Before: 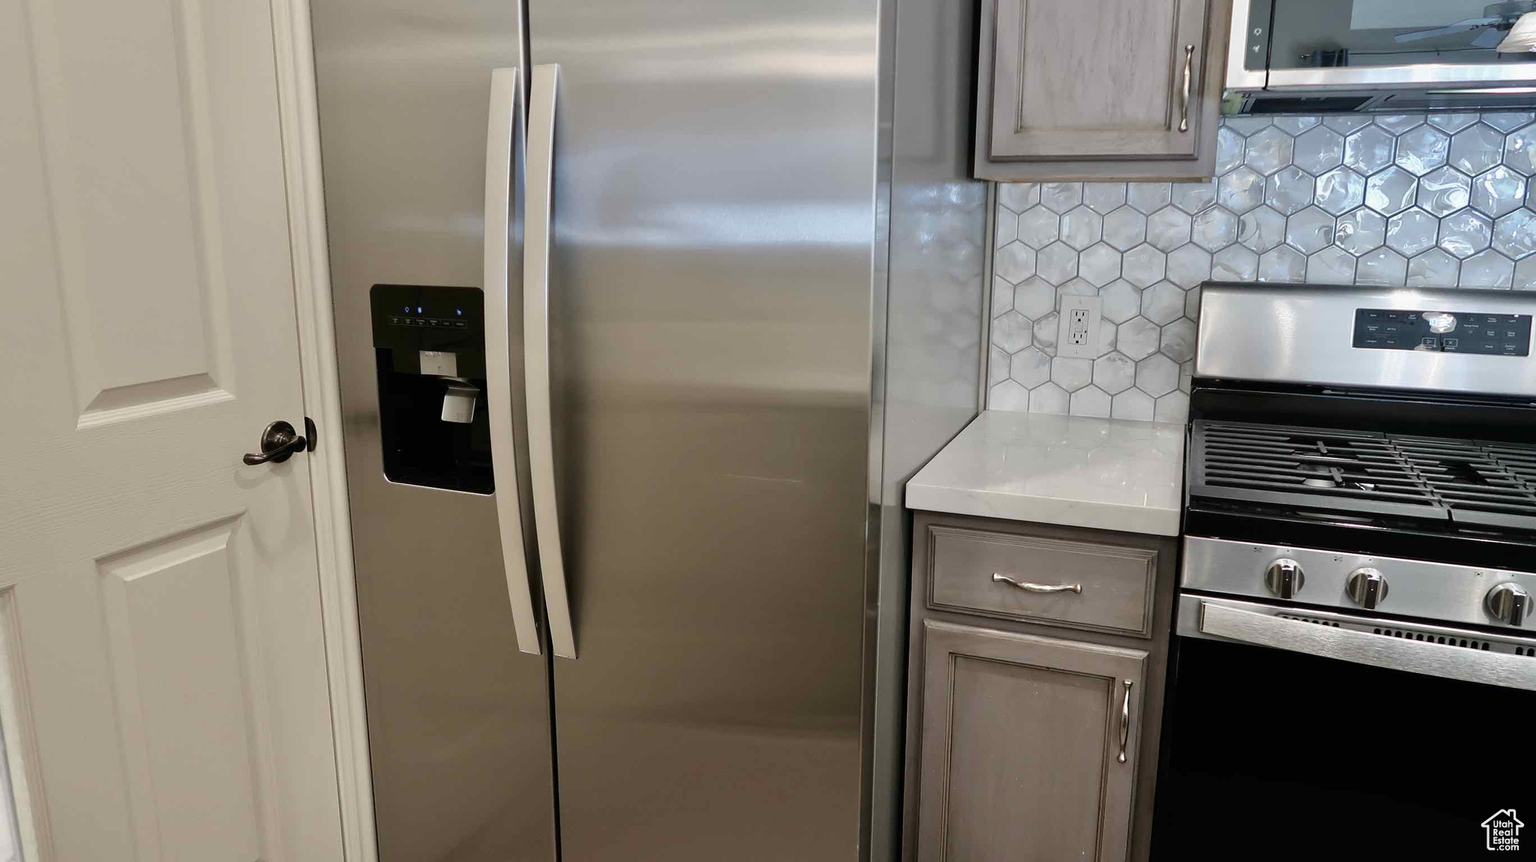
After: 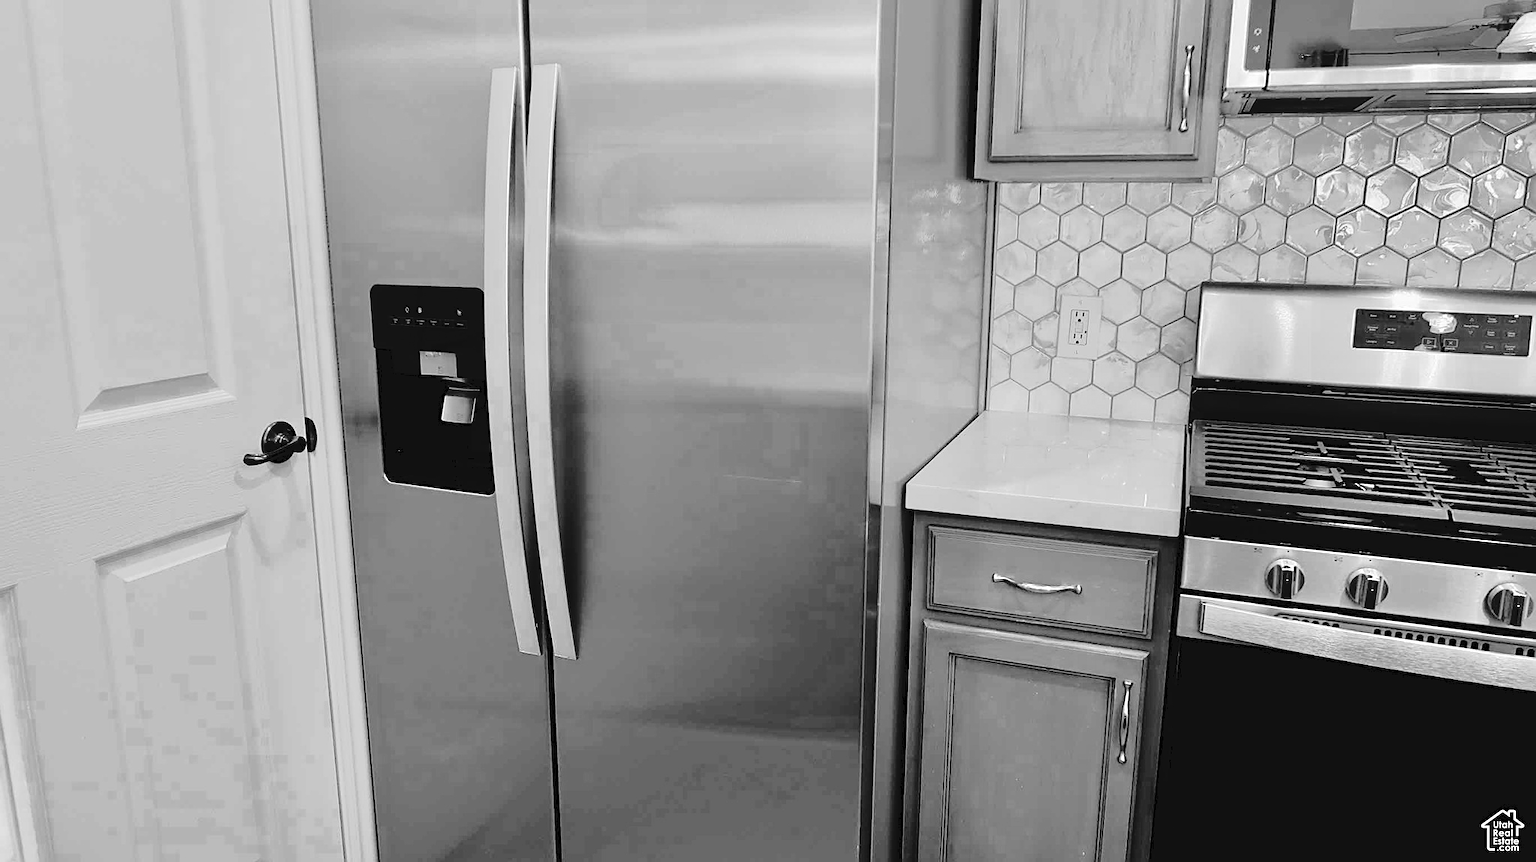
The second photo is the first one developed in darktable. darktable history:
sharpen: on, module defaults
tone curve: curves: ch0 [(0, 0) (0.003, 0.051) (0.011, 0.052) (0.025, 0.055) (0.044, 0.062) (0.069, 0.068) (0.1, 0.077) (0.136, 0.098) (0.177, 0.145) (0.224, 0.223) (0.277, 0.314) (0.335, 0.43) (0.399, 0.518) (0.468, 0.591) (0.543, 0.656) (0.623, 0.726) (0.709, 0.809) (0.801, 0.857) (0.898, 0.918) (1, 1)], preserve colors none
color zones: curves: ch0 [(0.002, 0.593) (0.143, 0.417) (0.285, 0.541) (0.455, 0.289) (0.608, 0.327) (0.727, 0.283) (0.869, 0.571) (1, 0.603)]; ch1 [(0, 0) (0.143, 0) (0.286, 0) (0.429, 0) (0.571, 0) (0.714, 0) (0.857, 0)]
